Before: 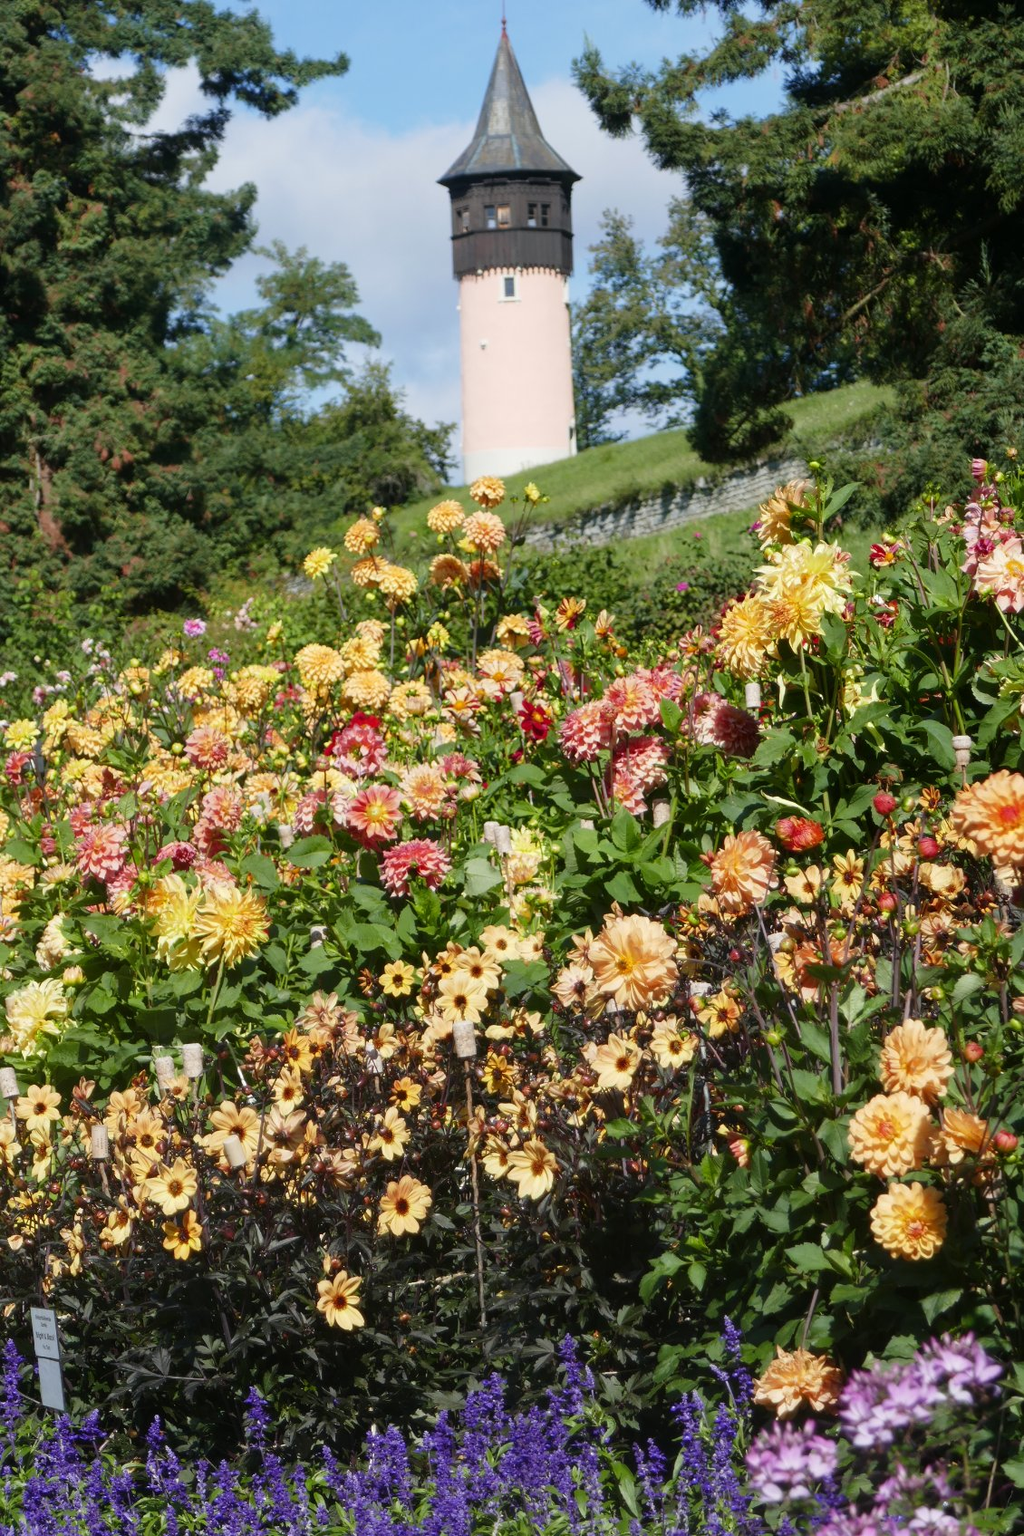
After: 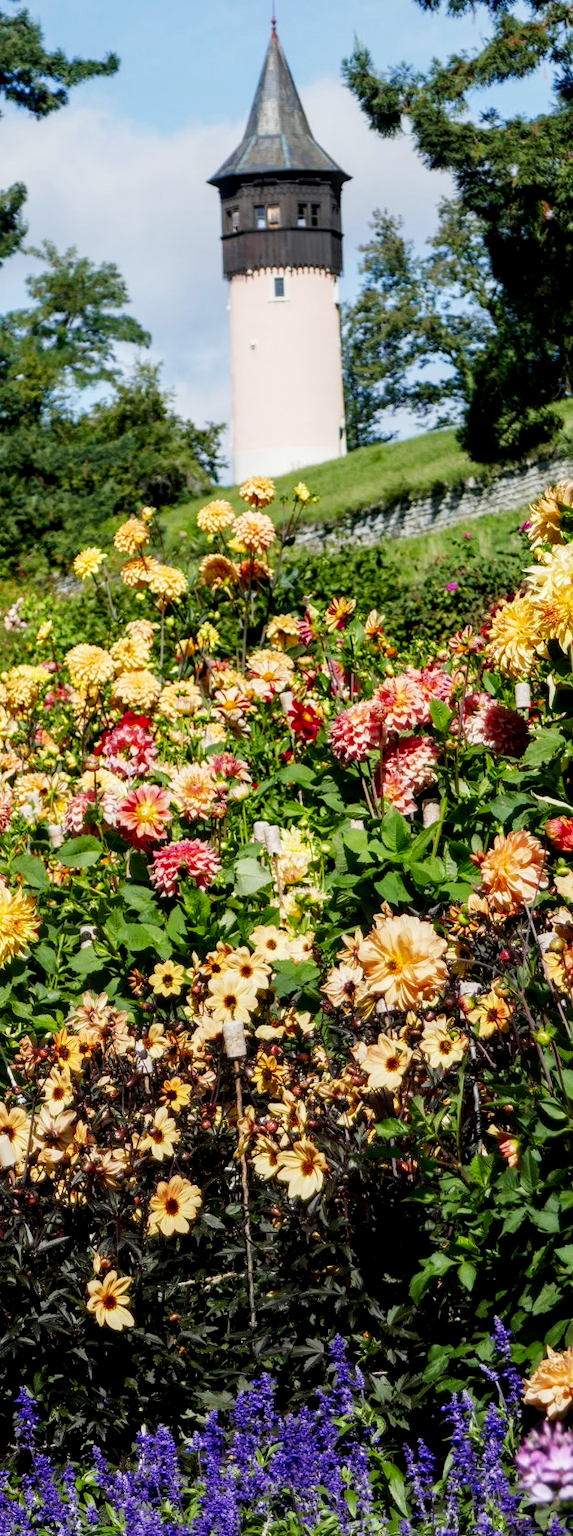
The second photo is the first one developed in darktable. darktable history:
crop and rotate: left 22.506%, right 21.473%
color correction: highlights b* -0.007, saturation 0.977
exposure: black level correction 0.011, exposure -0.47 EV, compensate highlight preservation false
local contrast: detail 130%
tone curve: curves: ch0 [(0, 0) (0.003, 0.011) (0.011, 0.02) (0.025, 0.032) (0.044, 0.046) (0.069, 0.071) (0.1, 0.107) (0.136, 0.144) (0.177, 0.189) (0.224, 0.244) (0.277, 0.309) (0.335, 0.398) (0.399, 0.477) (0.468, 0.583) (0.543, 0.675) (0.623, 0.772) (0.709, 0.855) (0.801, 0.926) (0.898, 0.979) (1, 1)], preserve colors none
